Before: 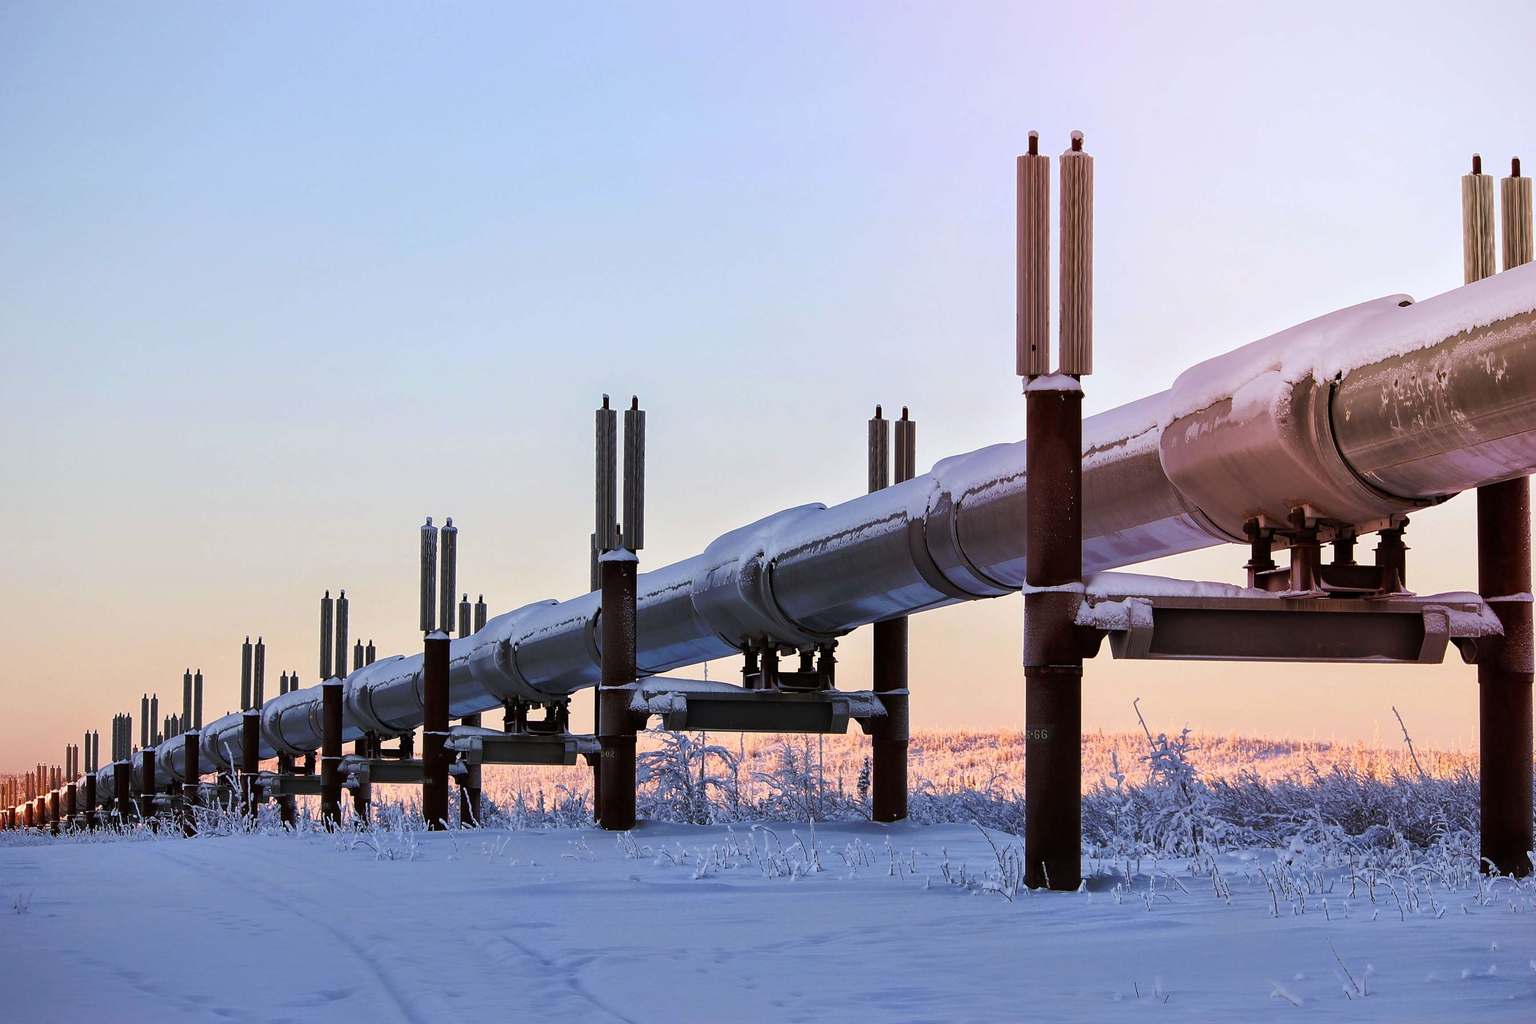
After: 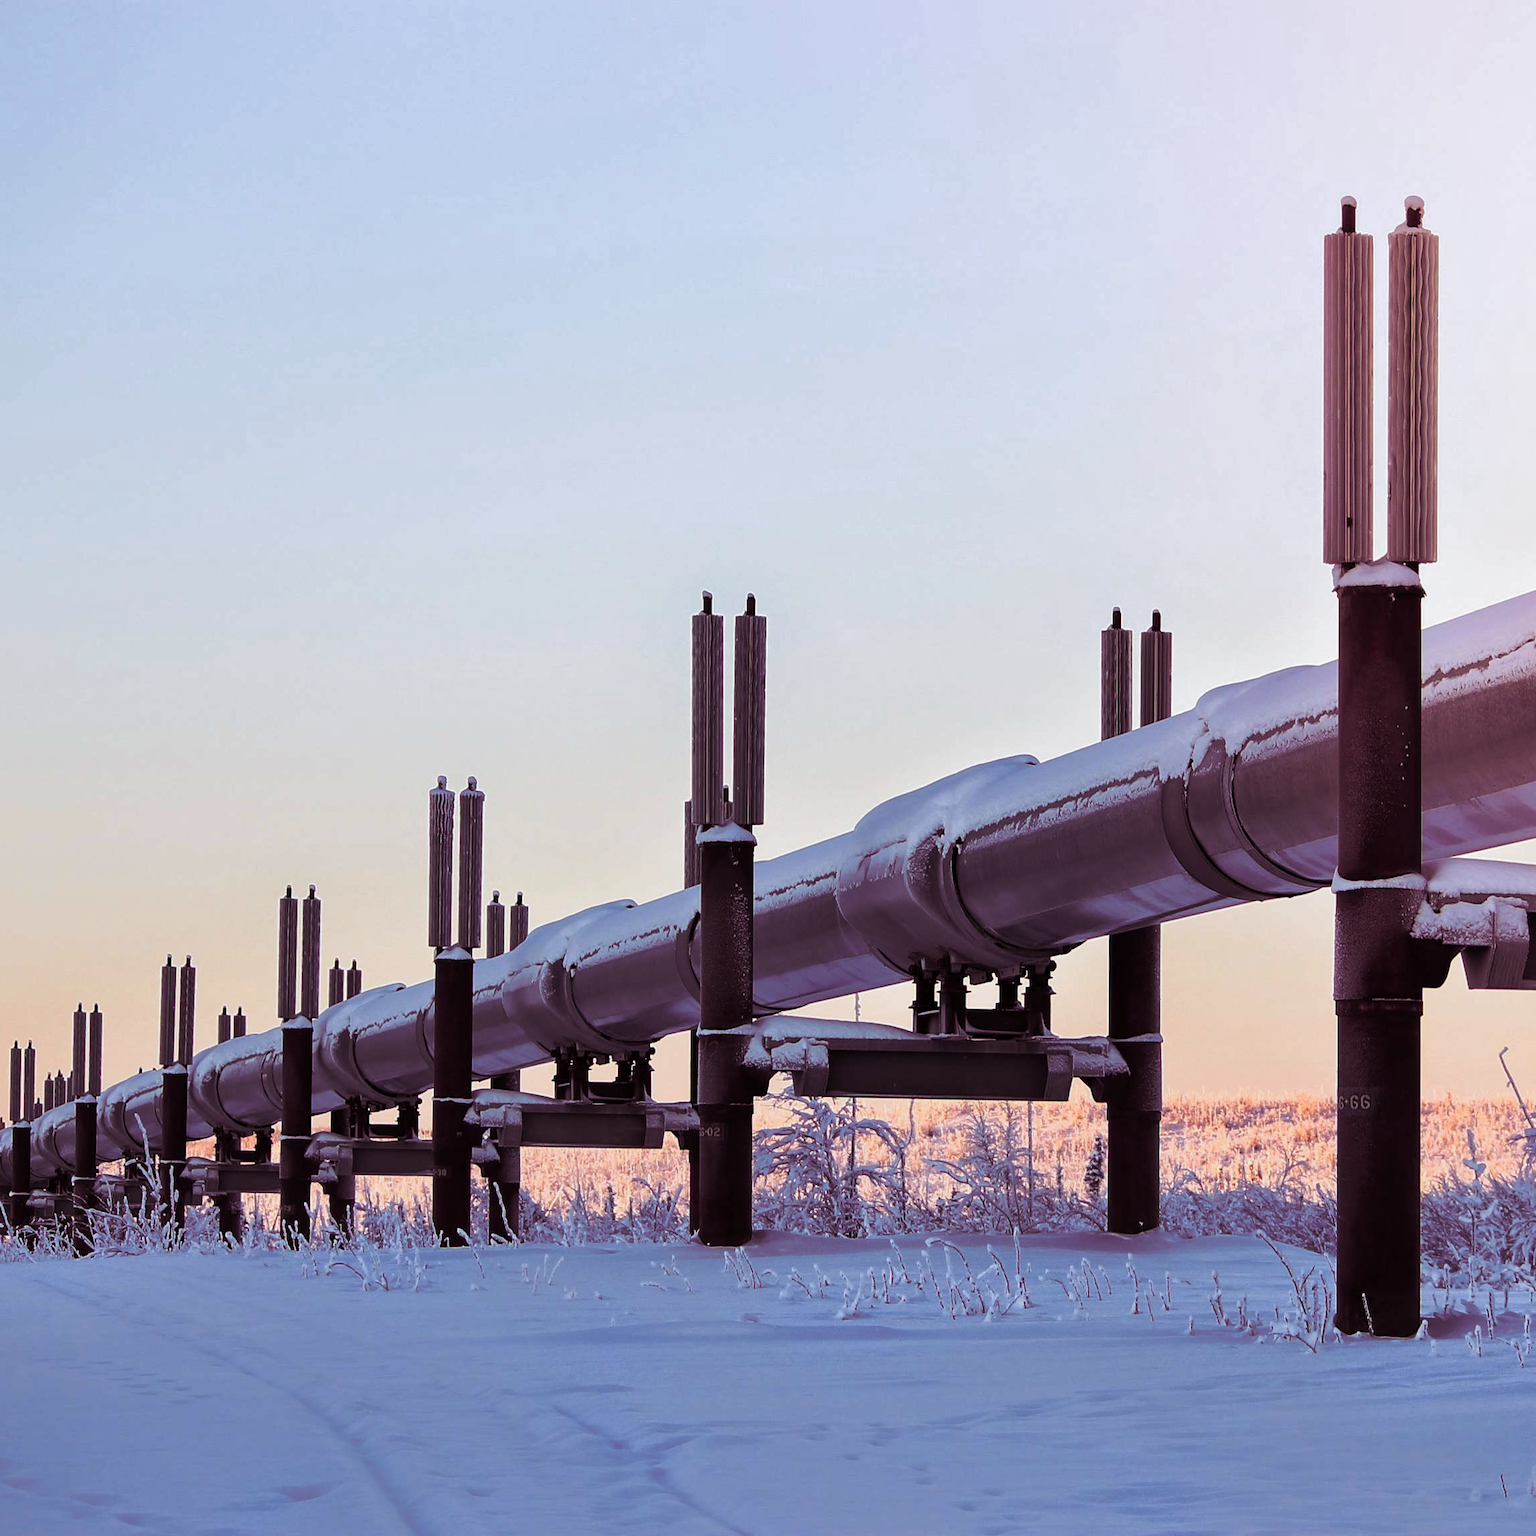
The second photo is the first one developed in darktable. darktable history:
crop and rotate: left 8.786%, right 24.548%
split-toning: shadows › hue 316.8°, shadows › saturation 0.47, highlights › hue 201.6°, highlights › saturation 0, balance -41.97, compress 28.01%
